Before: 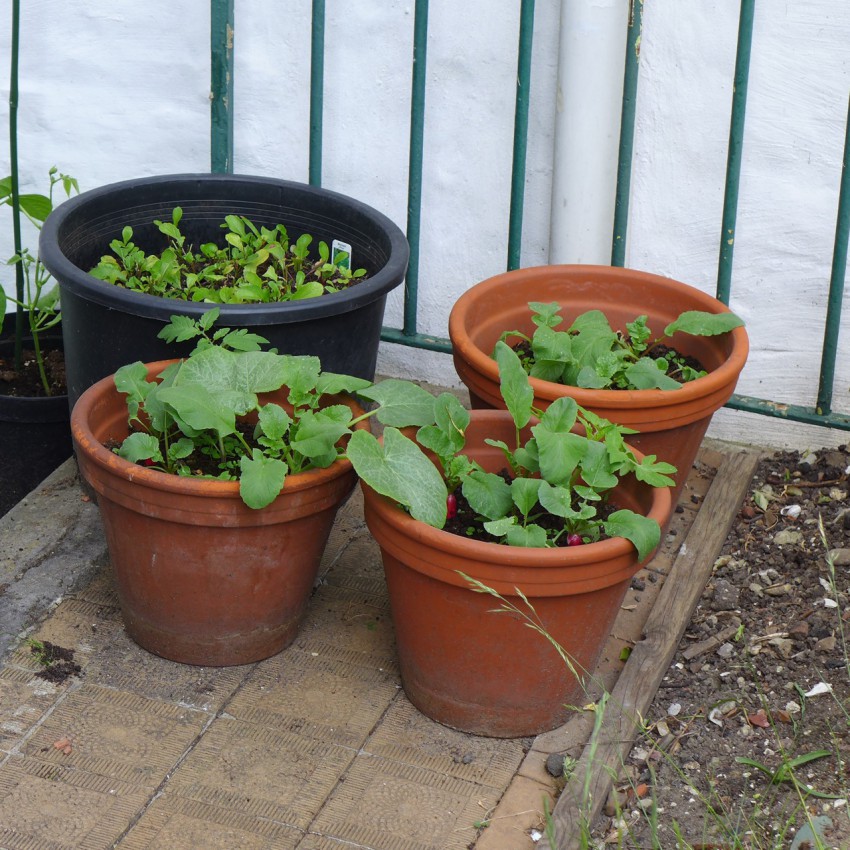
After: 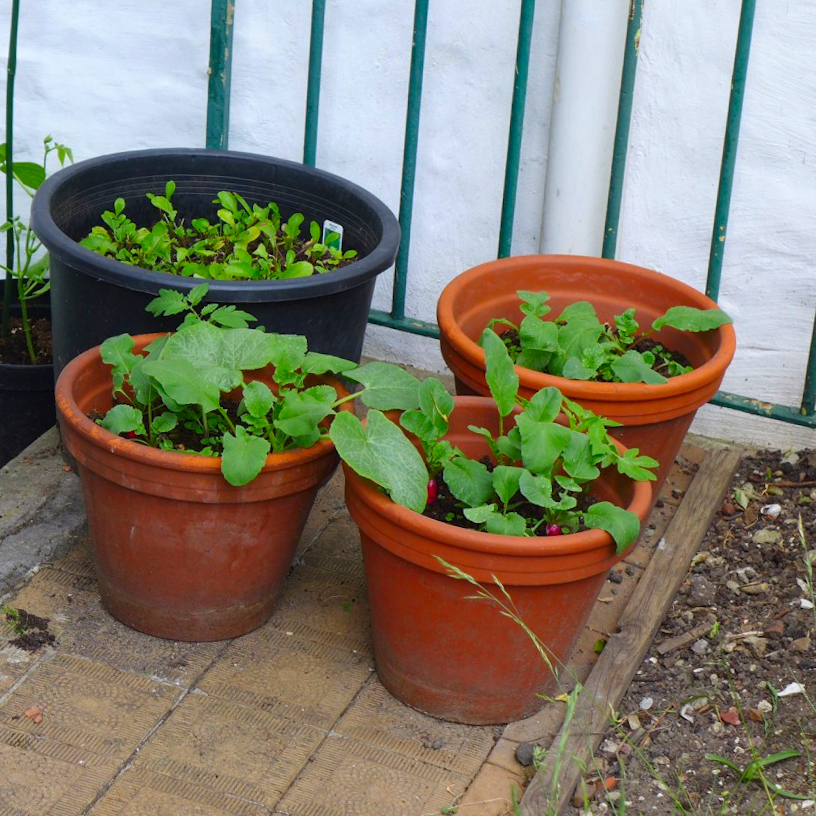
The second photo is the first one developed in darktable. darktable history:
crop and rotate: angle -2.38°
color correction: saturation 1.34
